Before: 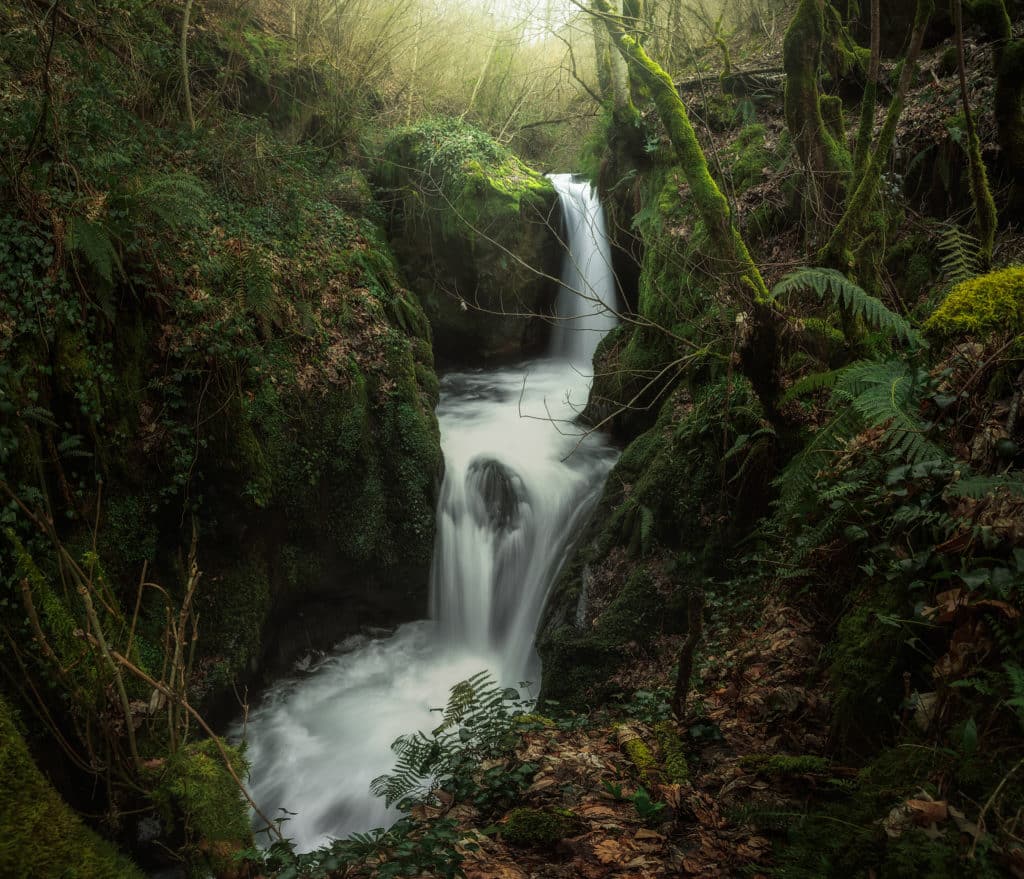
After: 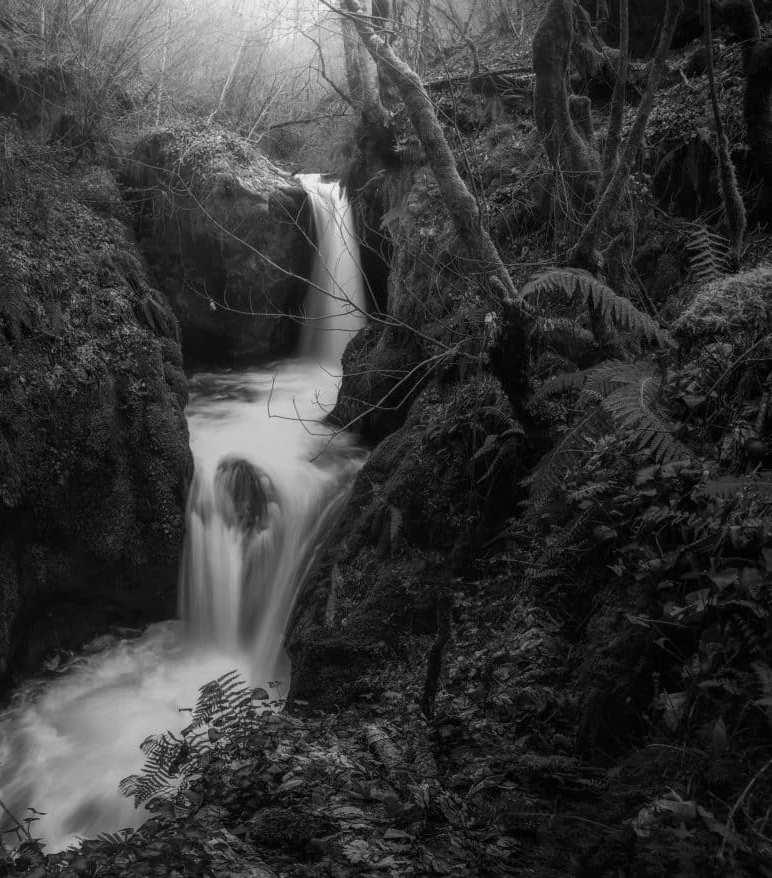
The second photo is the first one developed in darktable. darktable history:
crop and rotate: left 24.6%
monochrome: a 14.95, b -89.96
